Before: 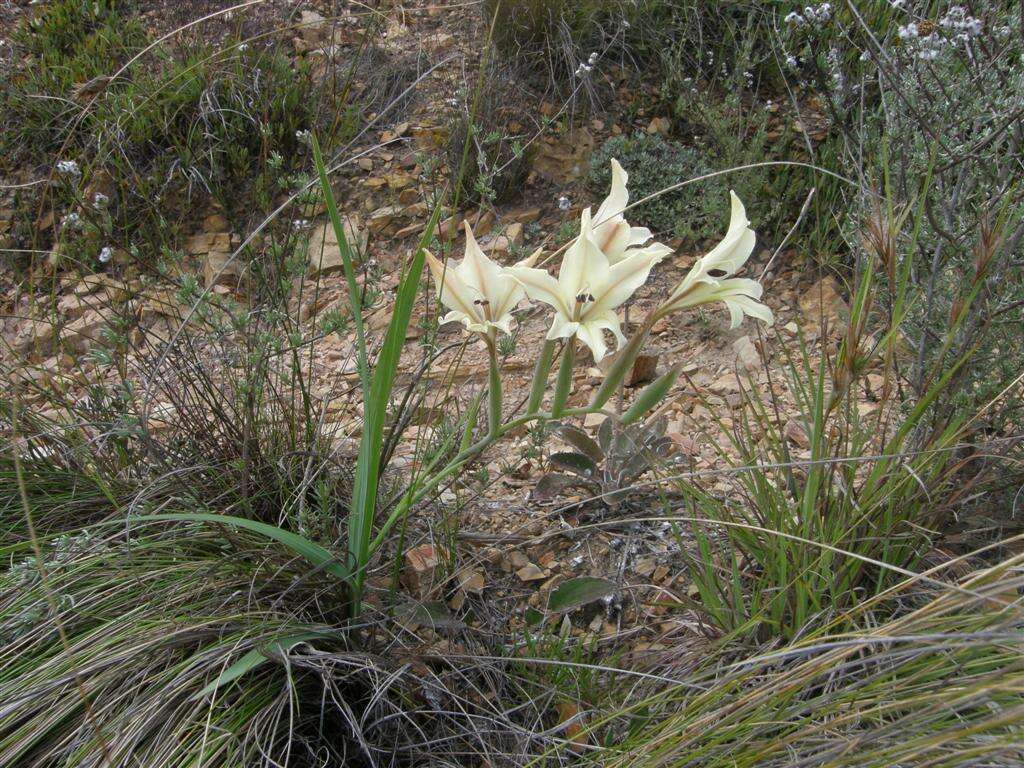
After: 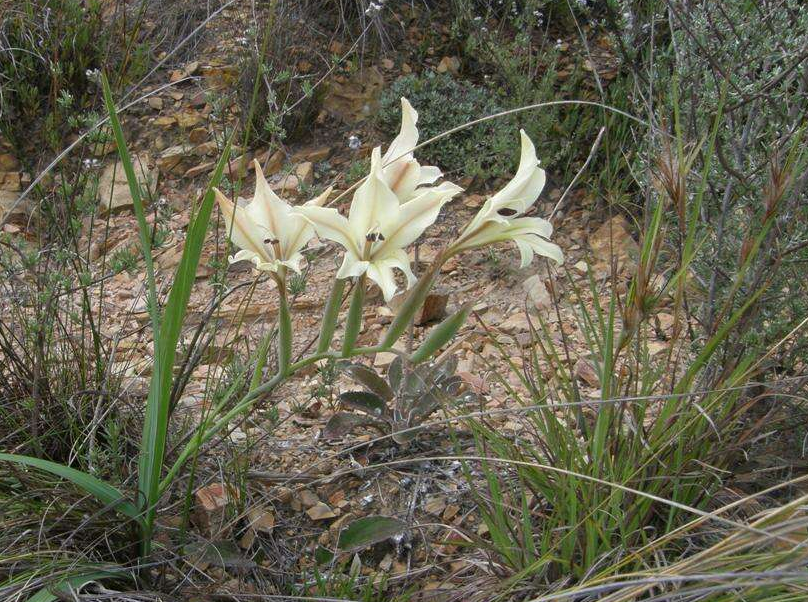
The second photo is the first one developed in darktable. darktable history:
crop and rotate: left 20.513%, top 8.029%, right 0.493%, bottom 13.489%
